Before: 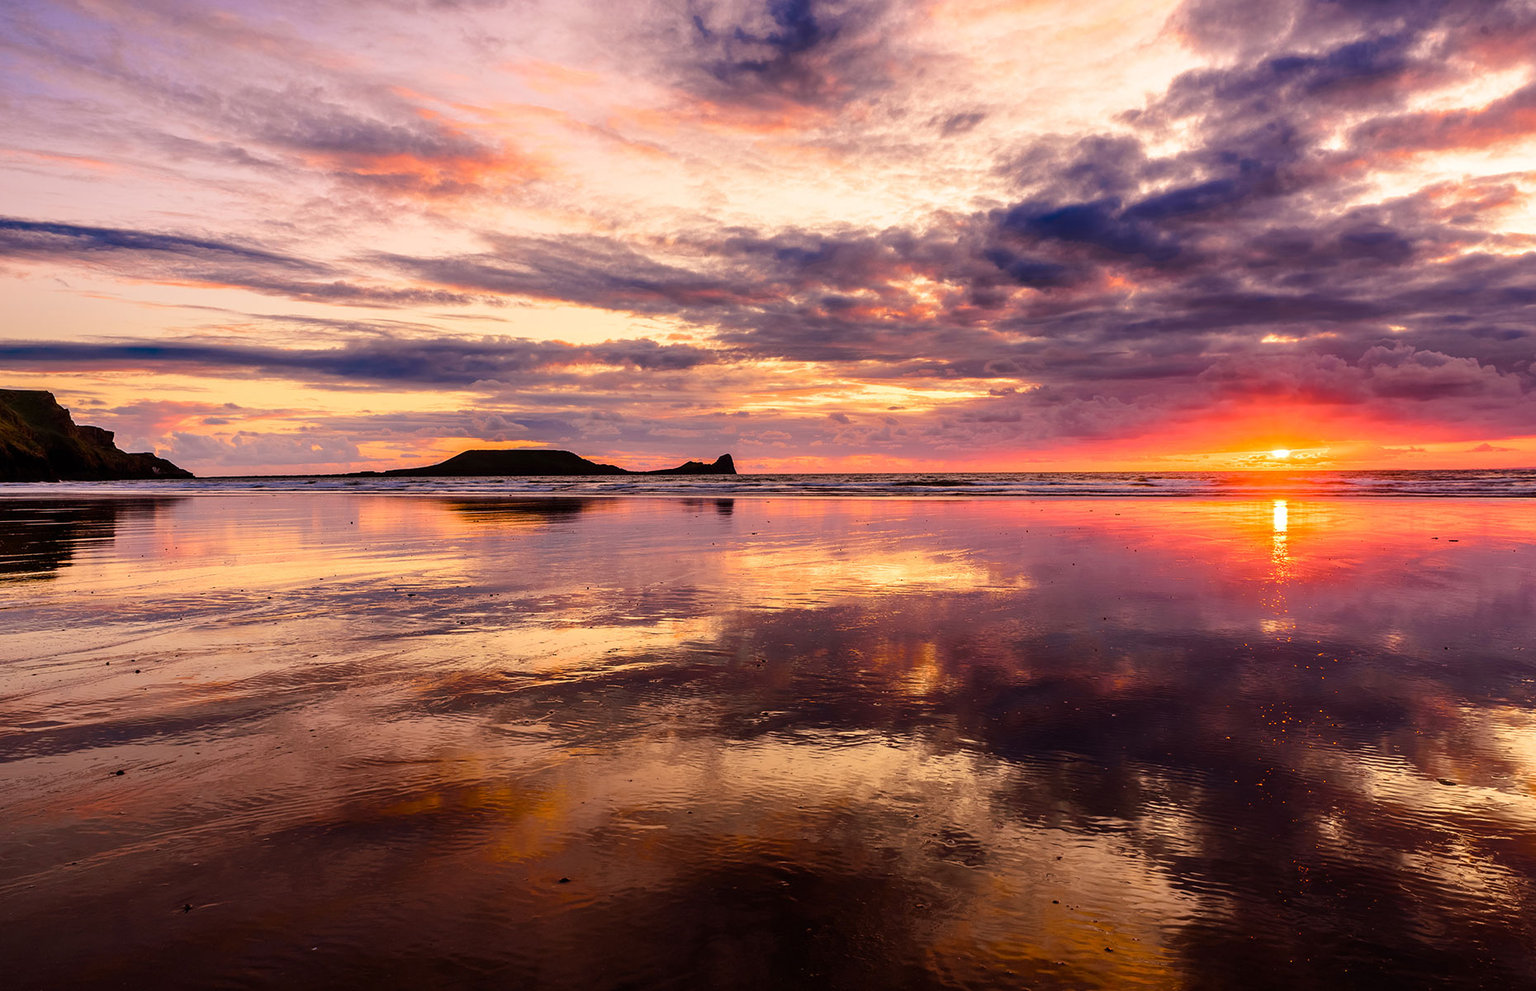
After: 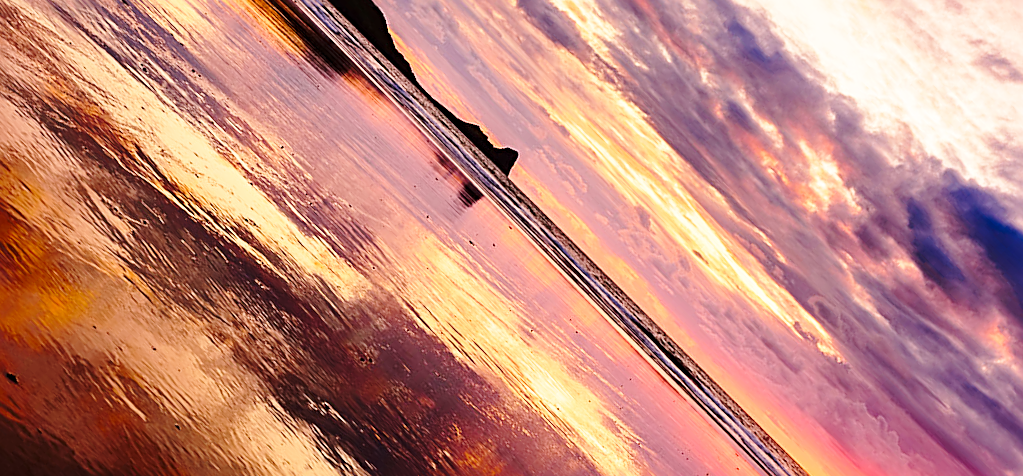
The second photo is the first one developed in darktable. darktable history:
base curve: curves: ch0 [(0, 0) (0.028, 0.03) (0.121, 0.232) (0.46, 0.748) (0.859, 0.968) (1, 1)], preserve colors none
crop and rotate: angle -44.96°, top 16.687%, right 0.826%, bottom 11.746%
sharpen: radius 2.551, amount 0.635
